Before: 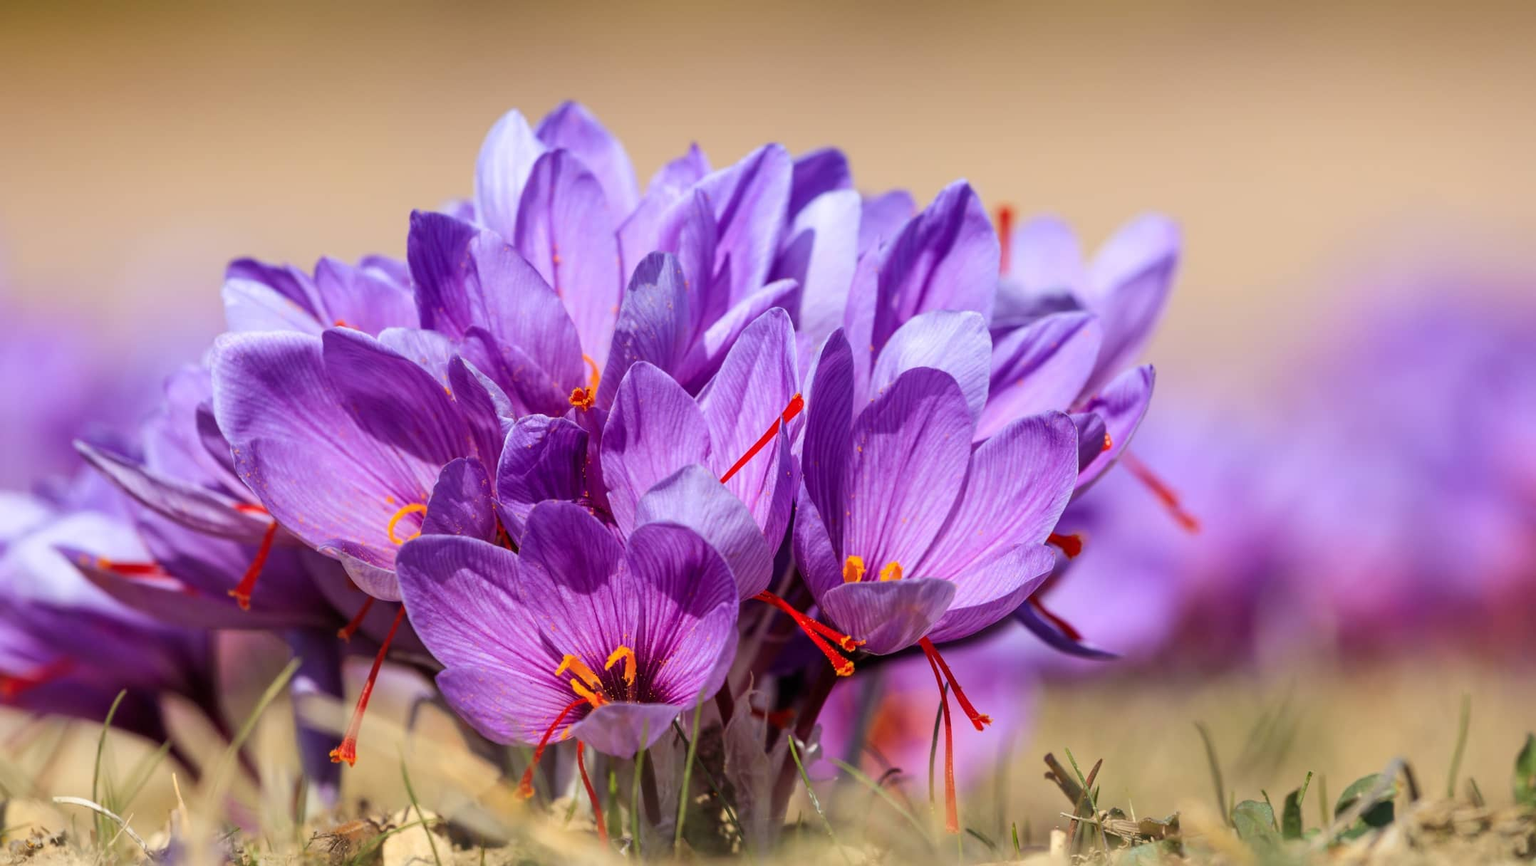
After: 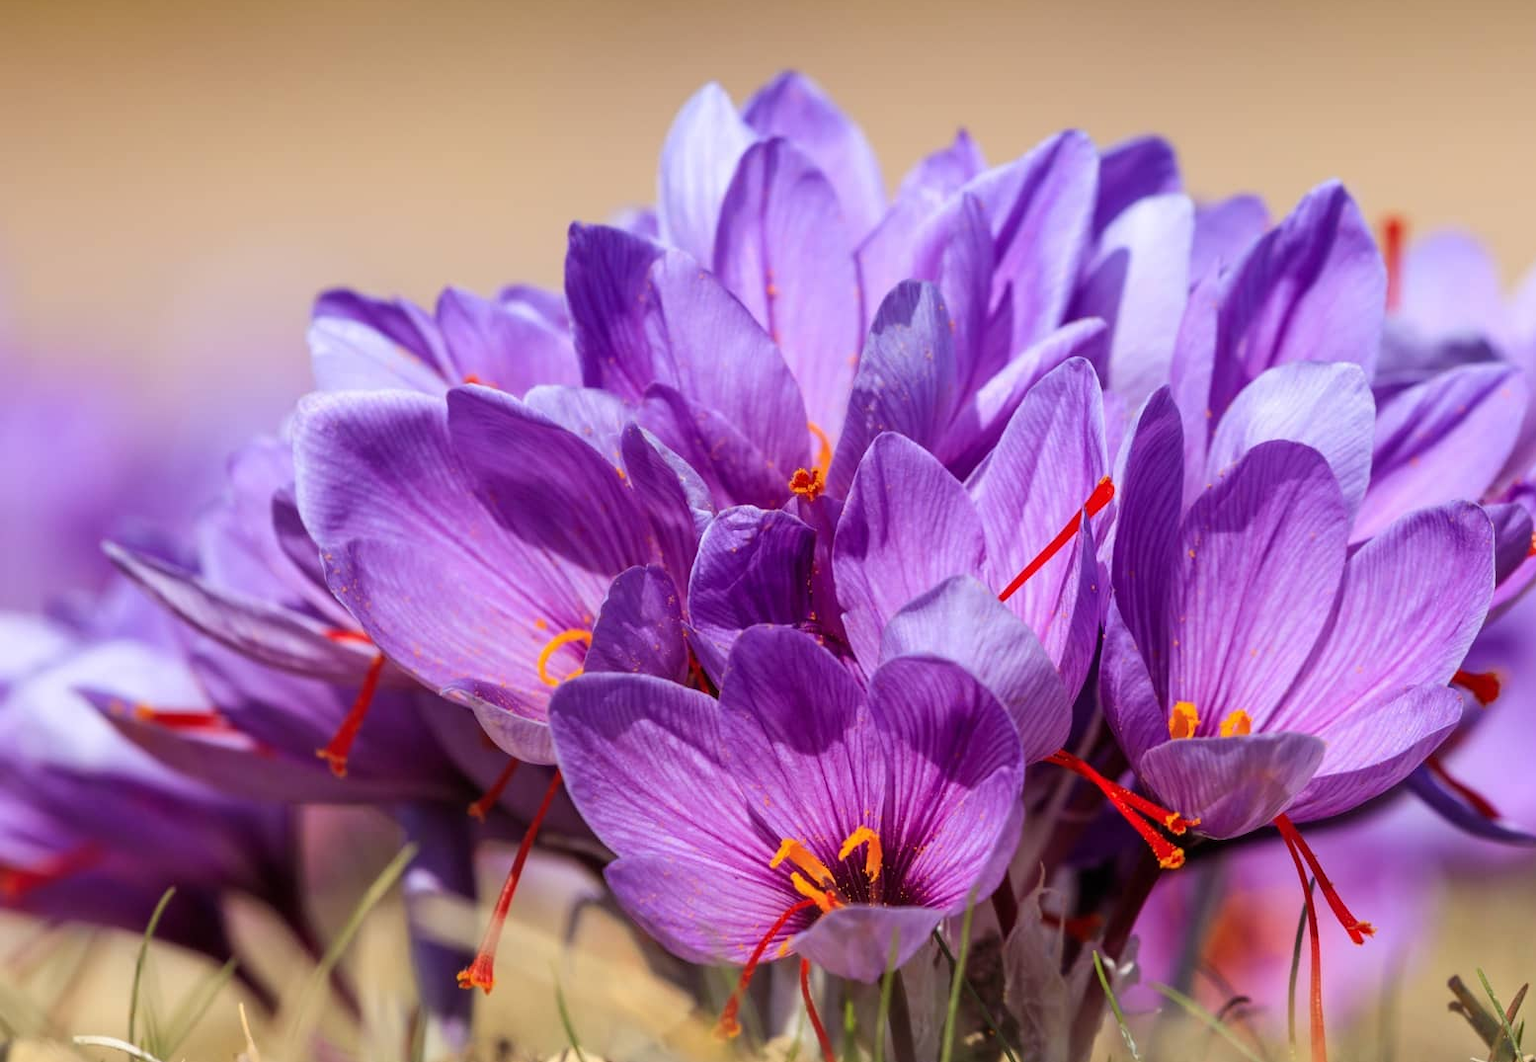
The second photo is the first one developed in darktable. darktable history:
crop: top 5.798%, right 27.855%, bottom 5.678%
